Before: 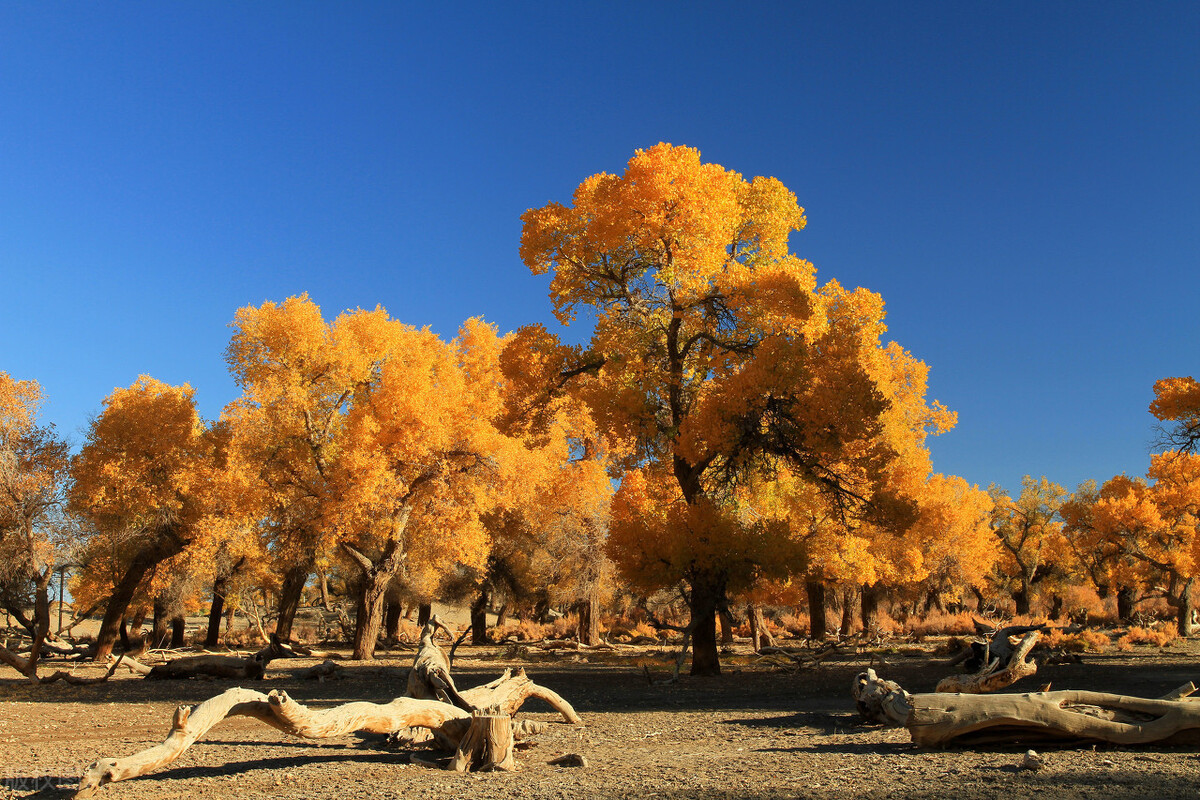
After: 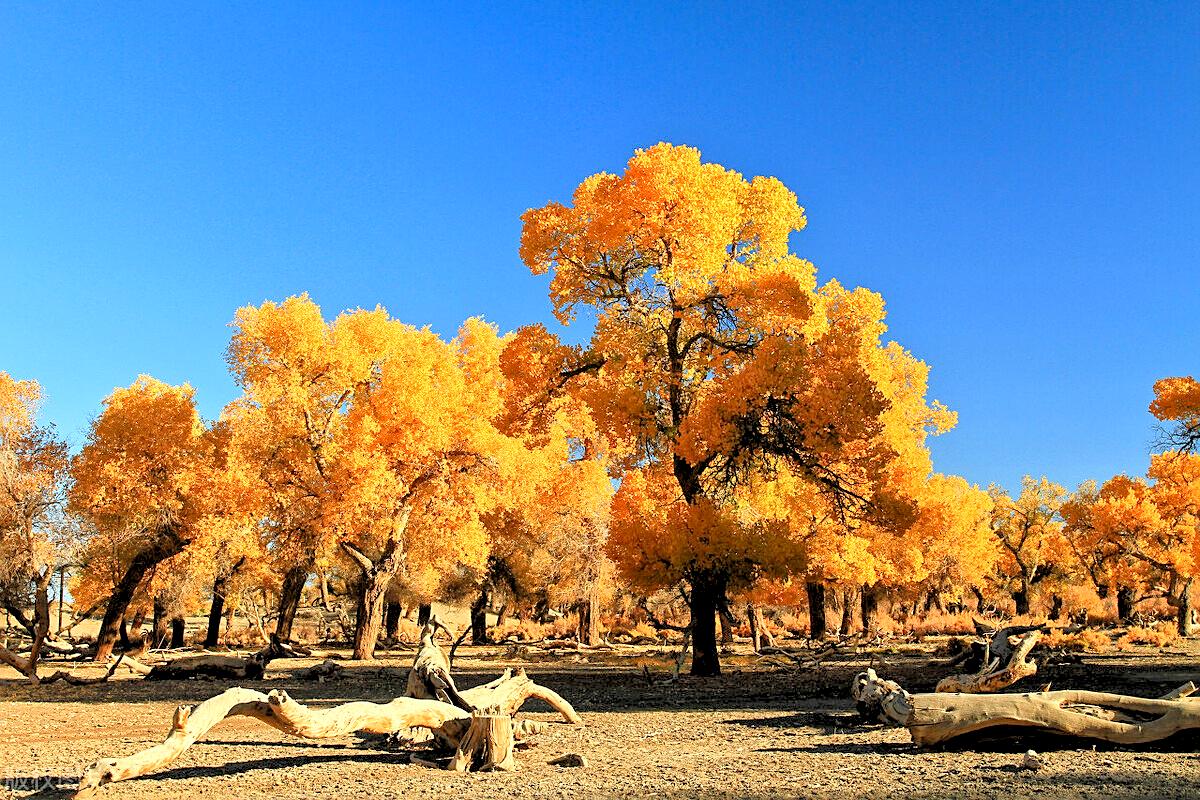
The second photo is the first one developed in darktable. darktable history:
local contrast: mode bilateral grid, contrast 20, coarseness 20, detail 150%, midtone range 0.2
sharpen: on, module defaults
exposure: exposure 0.207 EV, compensate highlight preservation false
levels: levels [0.072, 0.414, 0.976]
